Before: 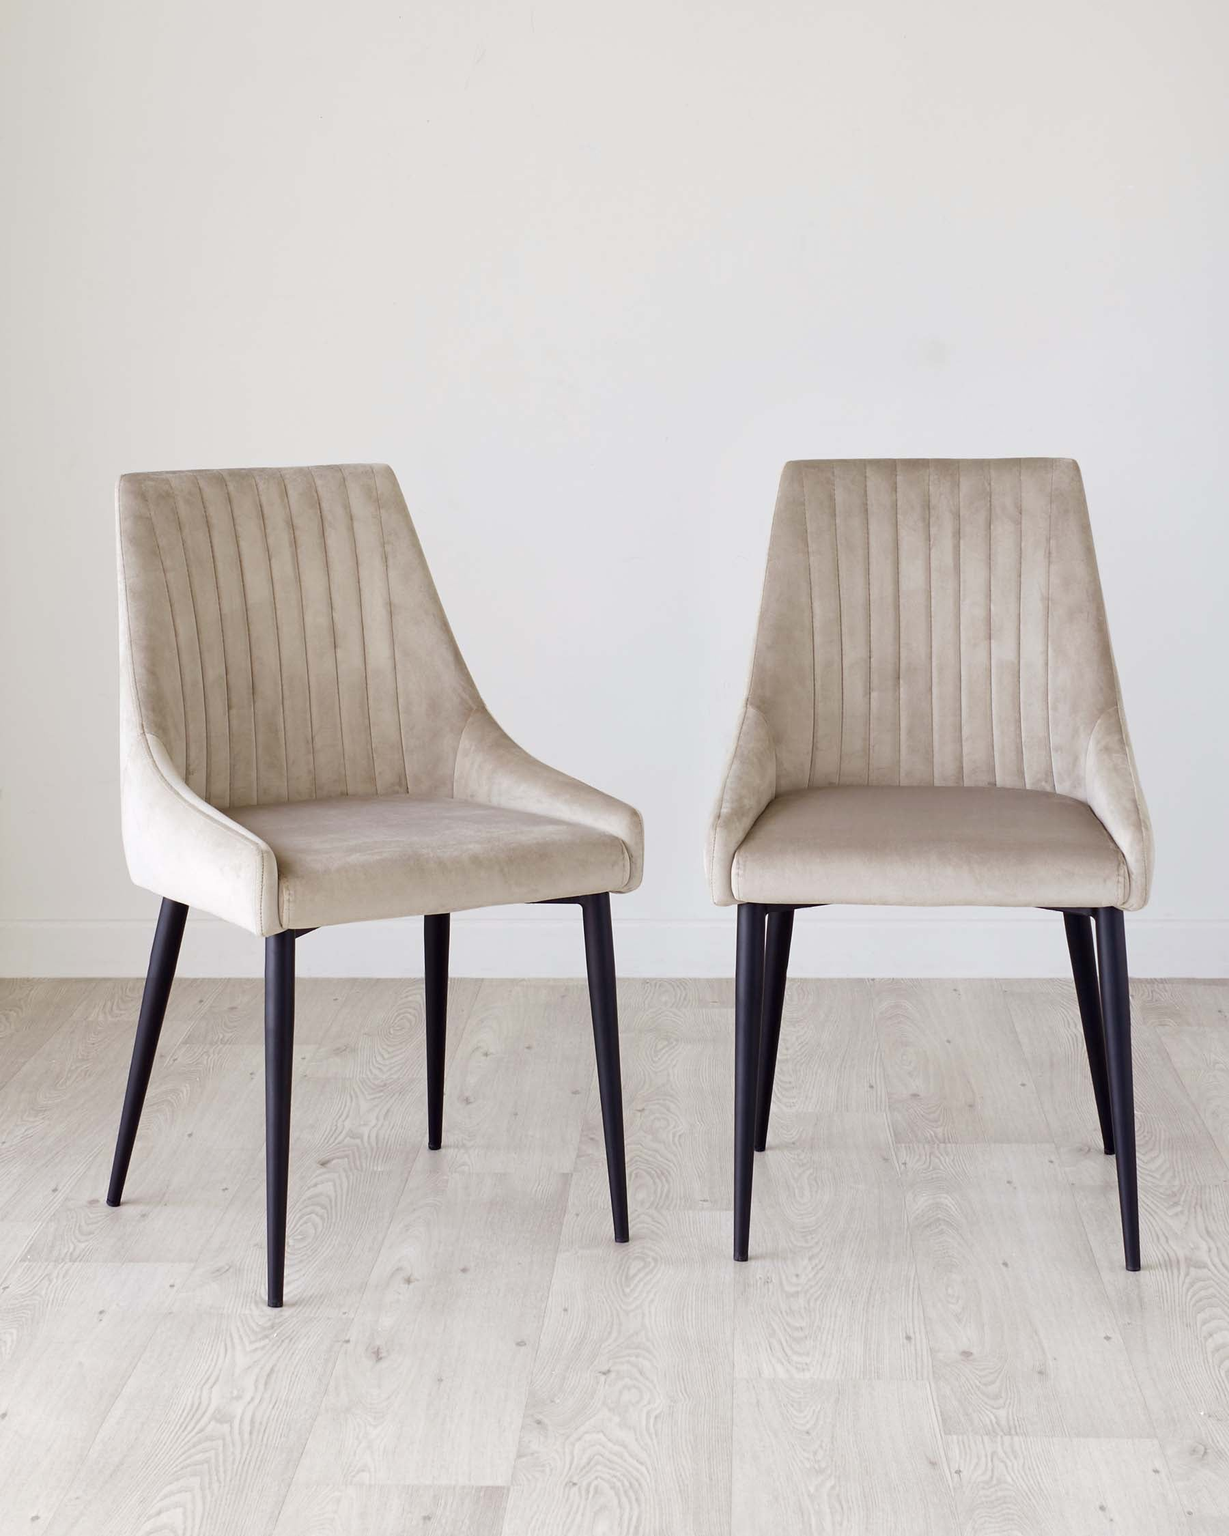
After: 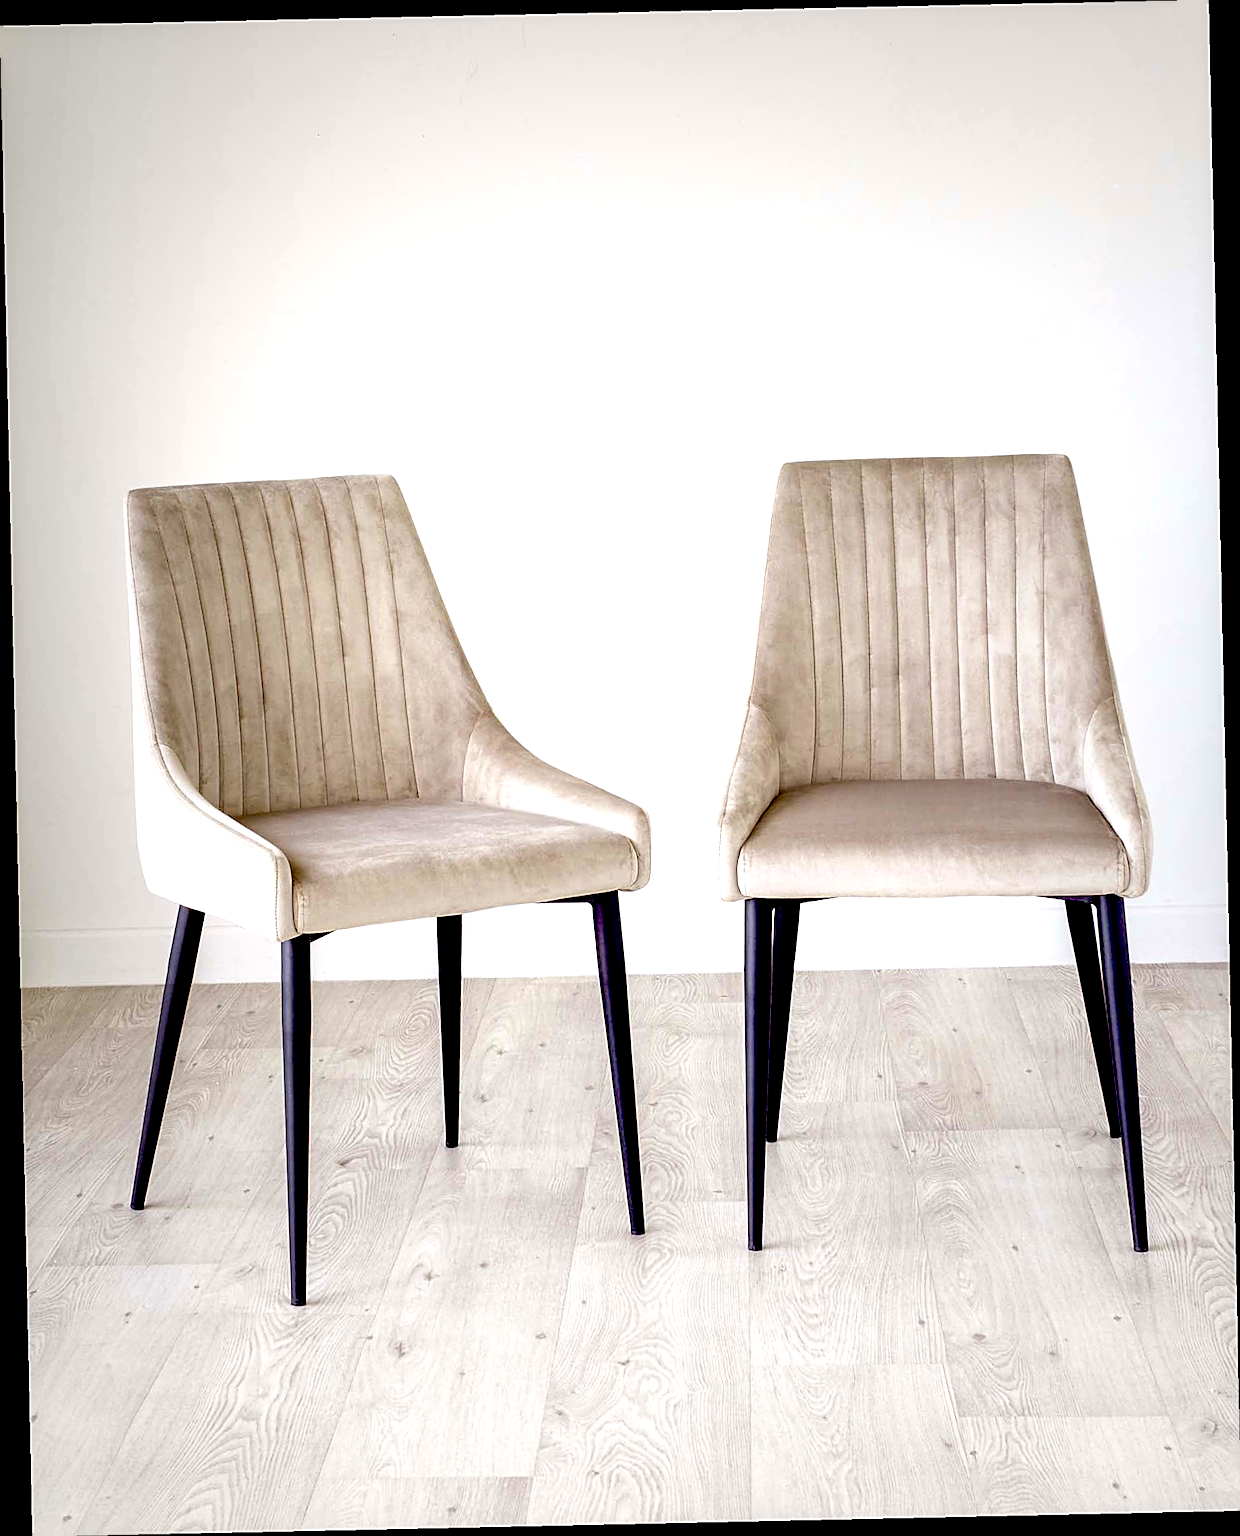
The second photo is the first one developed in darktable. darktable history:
sharpen: on, module defaults
exposure: black level correction 0.035, exposure 0.9 EV, compensate highlight preservation false
tone equalizer: on, module defaults
rotate and perspective: rotation -1.24°, automatic cropping off
local contrast: on, module defaults
